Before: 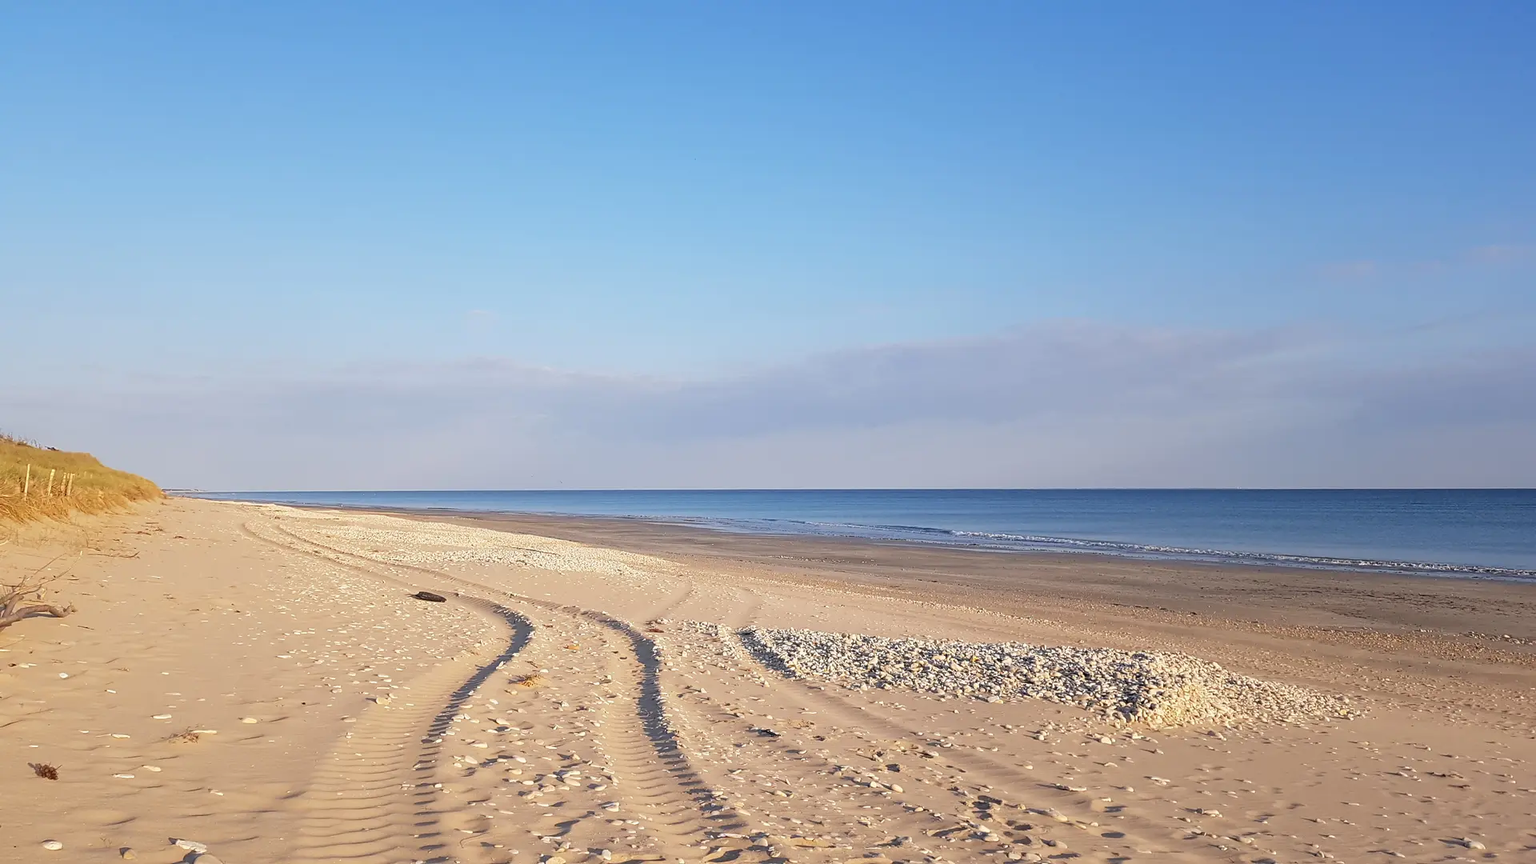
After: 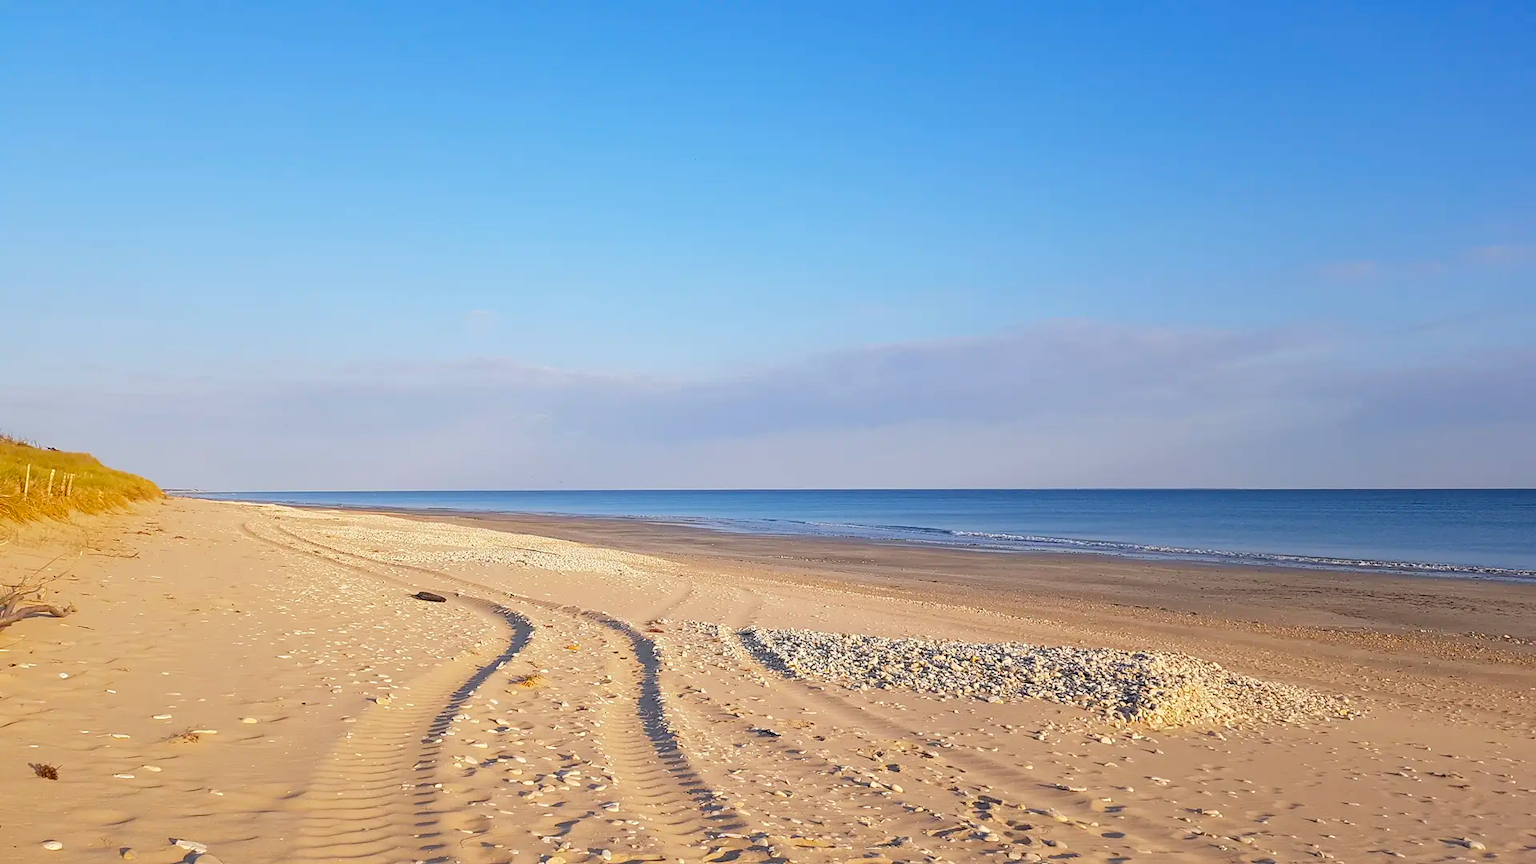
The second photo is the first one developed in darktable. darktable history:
color balance rgb: power › luminance 1.377%, perceptual saturation grading › global saturation 30.75%
